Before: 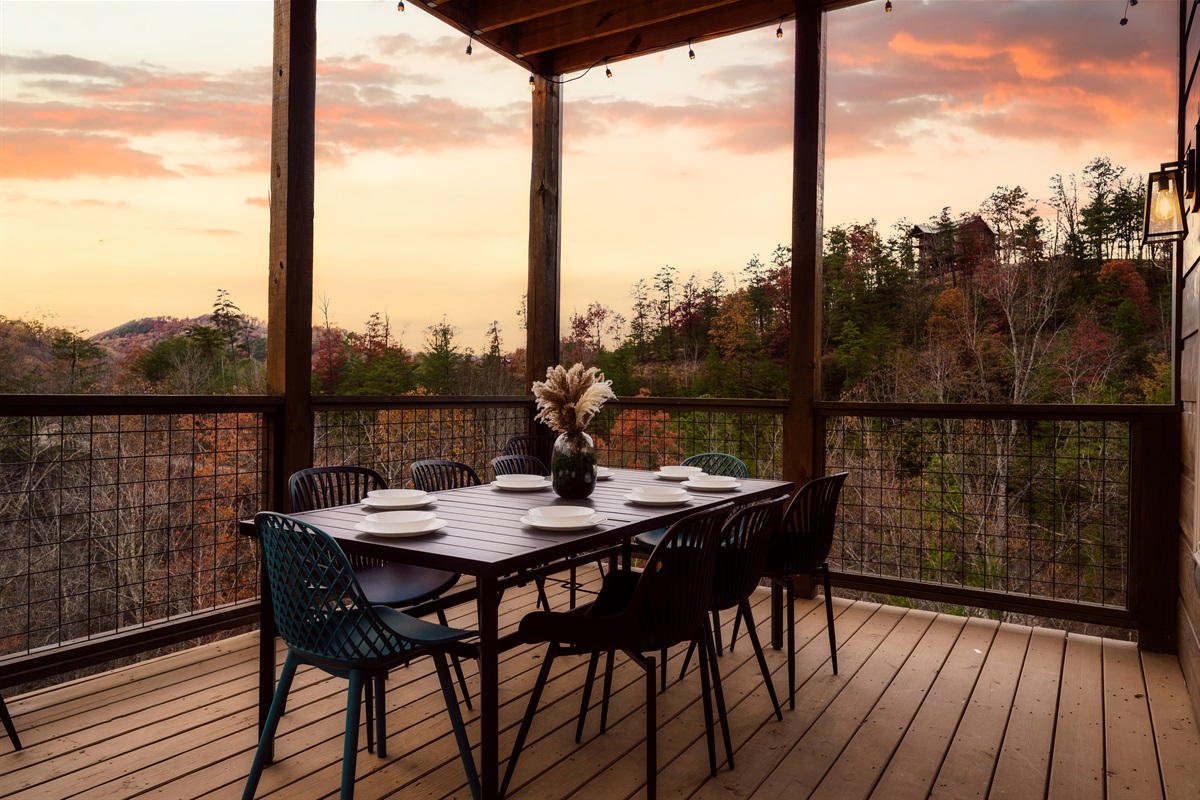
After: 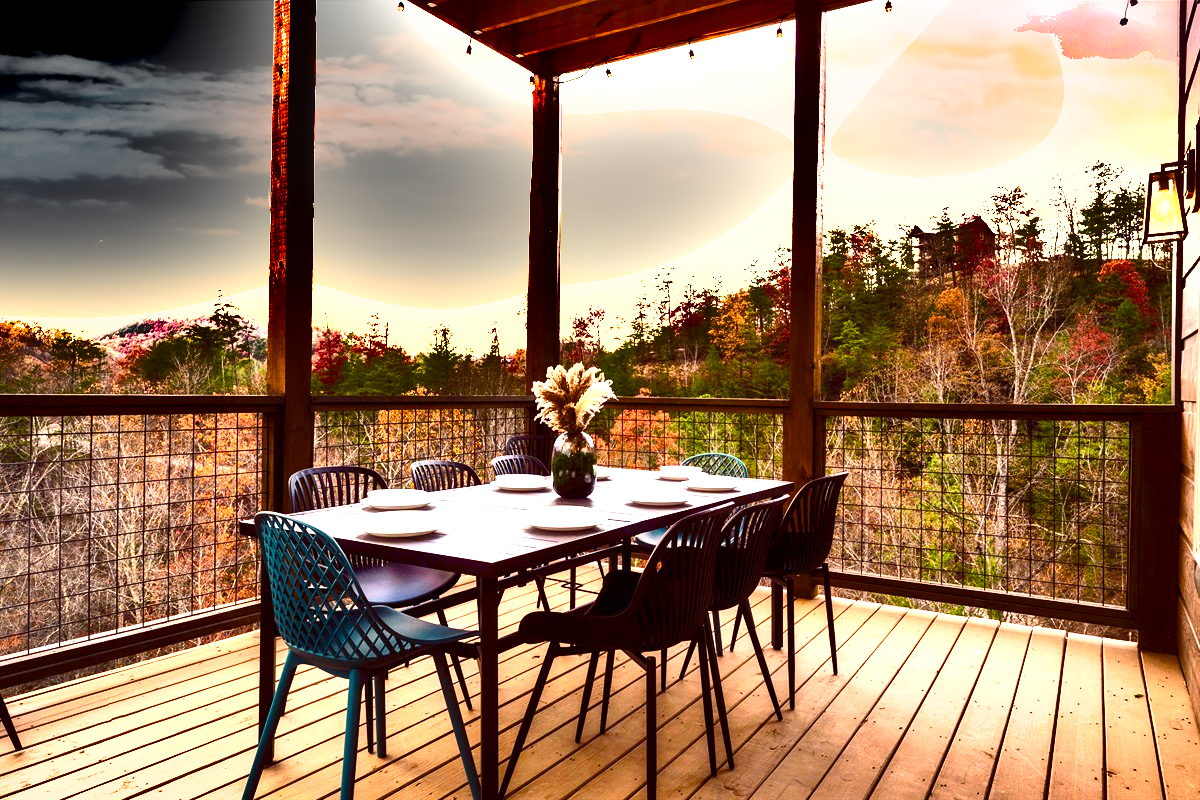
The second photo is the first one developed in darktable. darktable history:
exposure: exposure 2.273 EV, compensate exposure bias true
shadows and highlights: white point adjustment 0.125, highlights -70.32, soften with gaussian
contrast brightness saturation: contrast 0.221
color balance rgb: linear chroma grading › global chroma 14.666%, perceptual saturation grading › global saturation 20%, perceptual saturation grading › highlights -25.91%, perceptual saturation grading › shadows 24.159%, perceptual brilliance grading › global brilliance 2.849%
